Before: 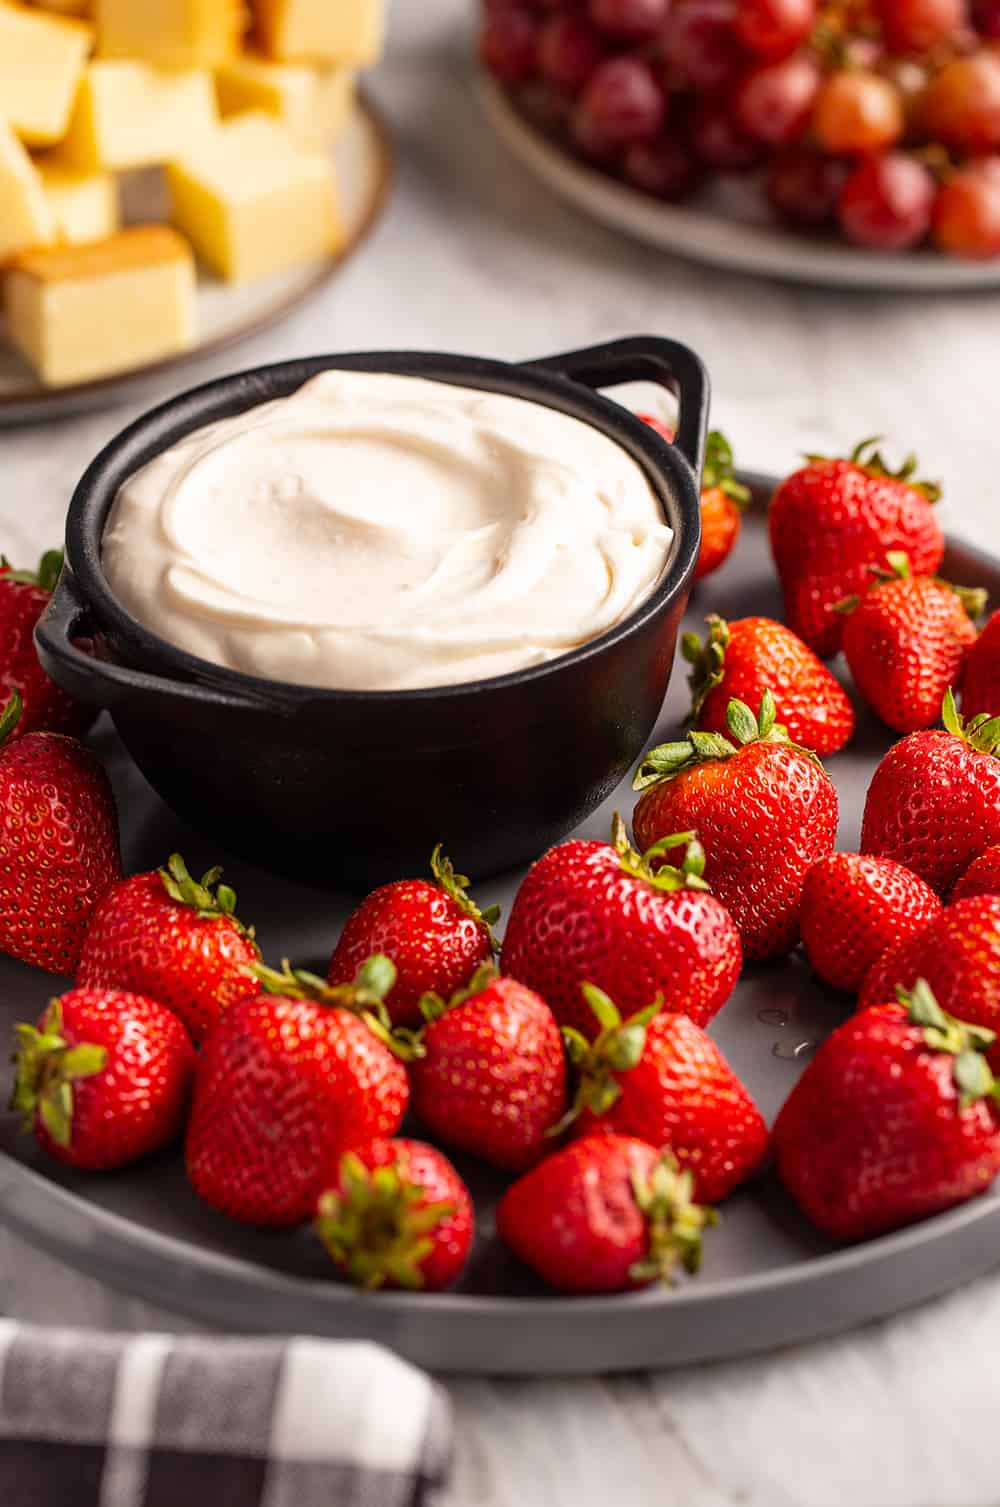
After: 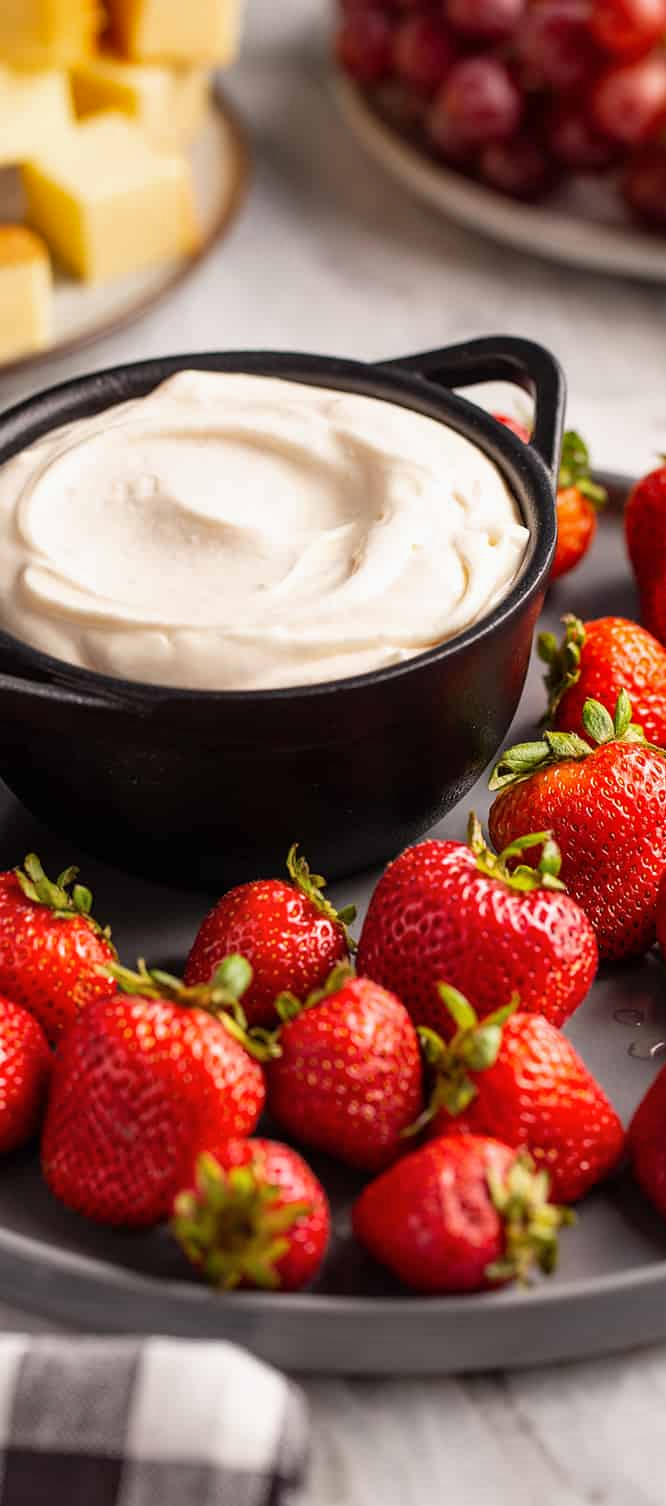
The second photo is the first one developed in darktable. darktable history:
shadows and highlights: shadows 35, highlights -35, soften with gaussian
exposure: exposure -0.041 EV, compensate highlight preservation false
crop and rotate: left 14.436%, right 18.898%
